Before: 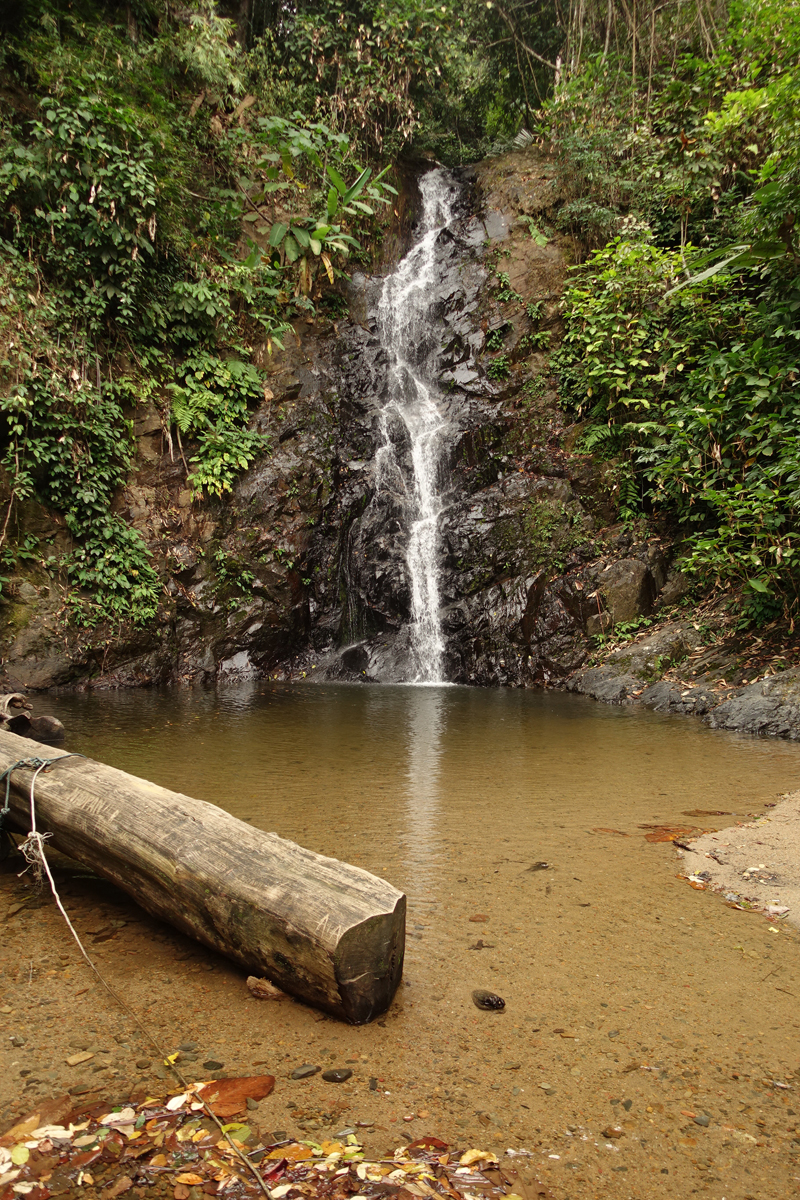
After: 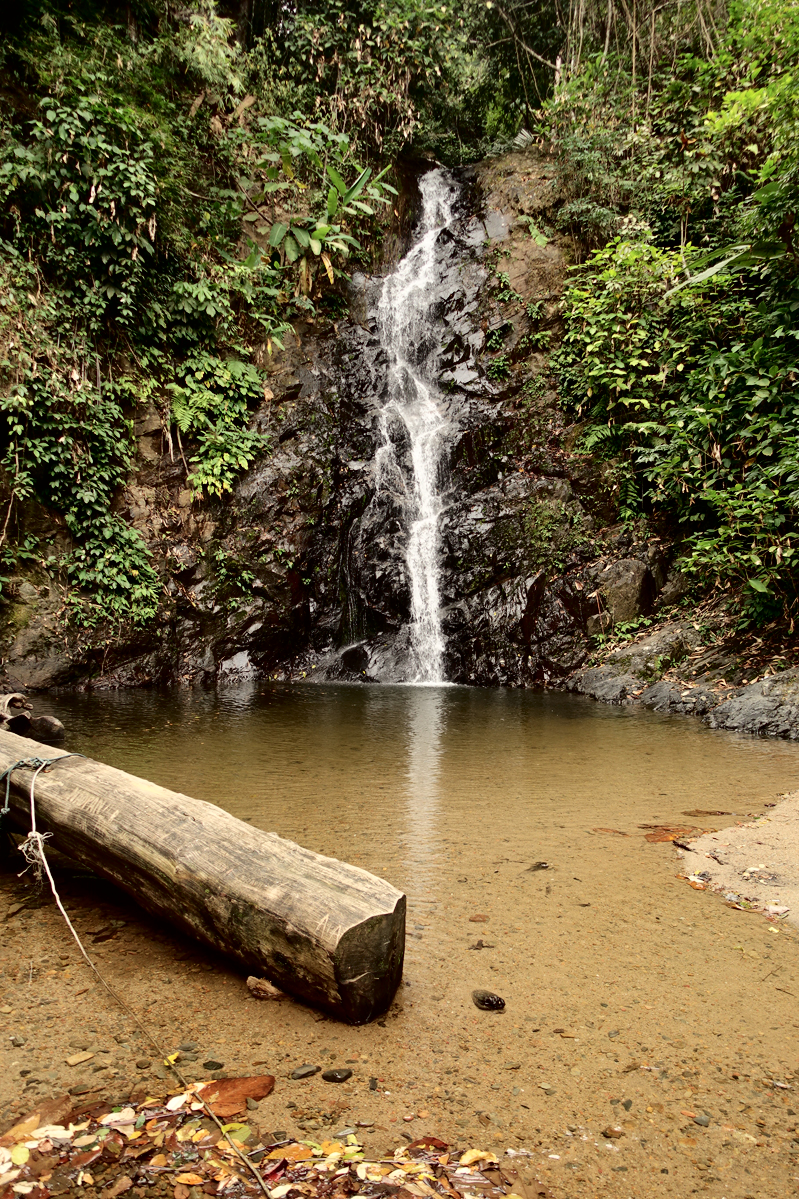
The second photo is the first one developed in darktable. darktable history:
crop: left 0.047%
tone curve: curves: ch0 [(0, 0) (0.003, 0) (0.011, 0.001) (0.025, 0.003) (0.044, 0.005) (0.069, 0.013) (0.1, 0.024) (0.136, 0.04) (0.177, 0.087) (0.224, 0.148) (0.277, 0.238) (0.335, 0.335) (0.399, 0.43) (0.468, 0.524) (0.543, 0.621) (0.623, 0.712) (0.709, 0.788) (0.801, 0.867) (0.898, 0.947) (1, 1)], color space Lab, independent channels, preserve colors none
